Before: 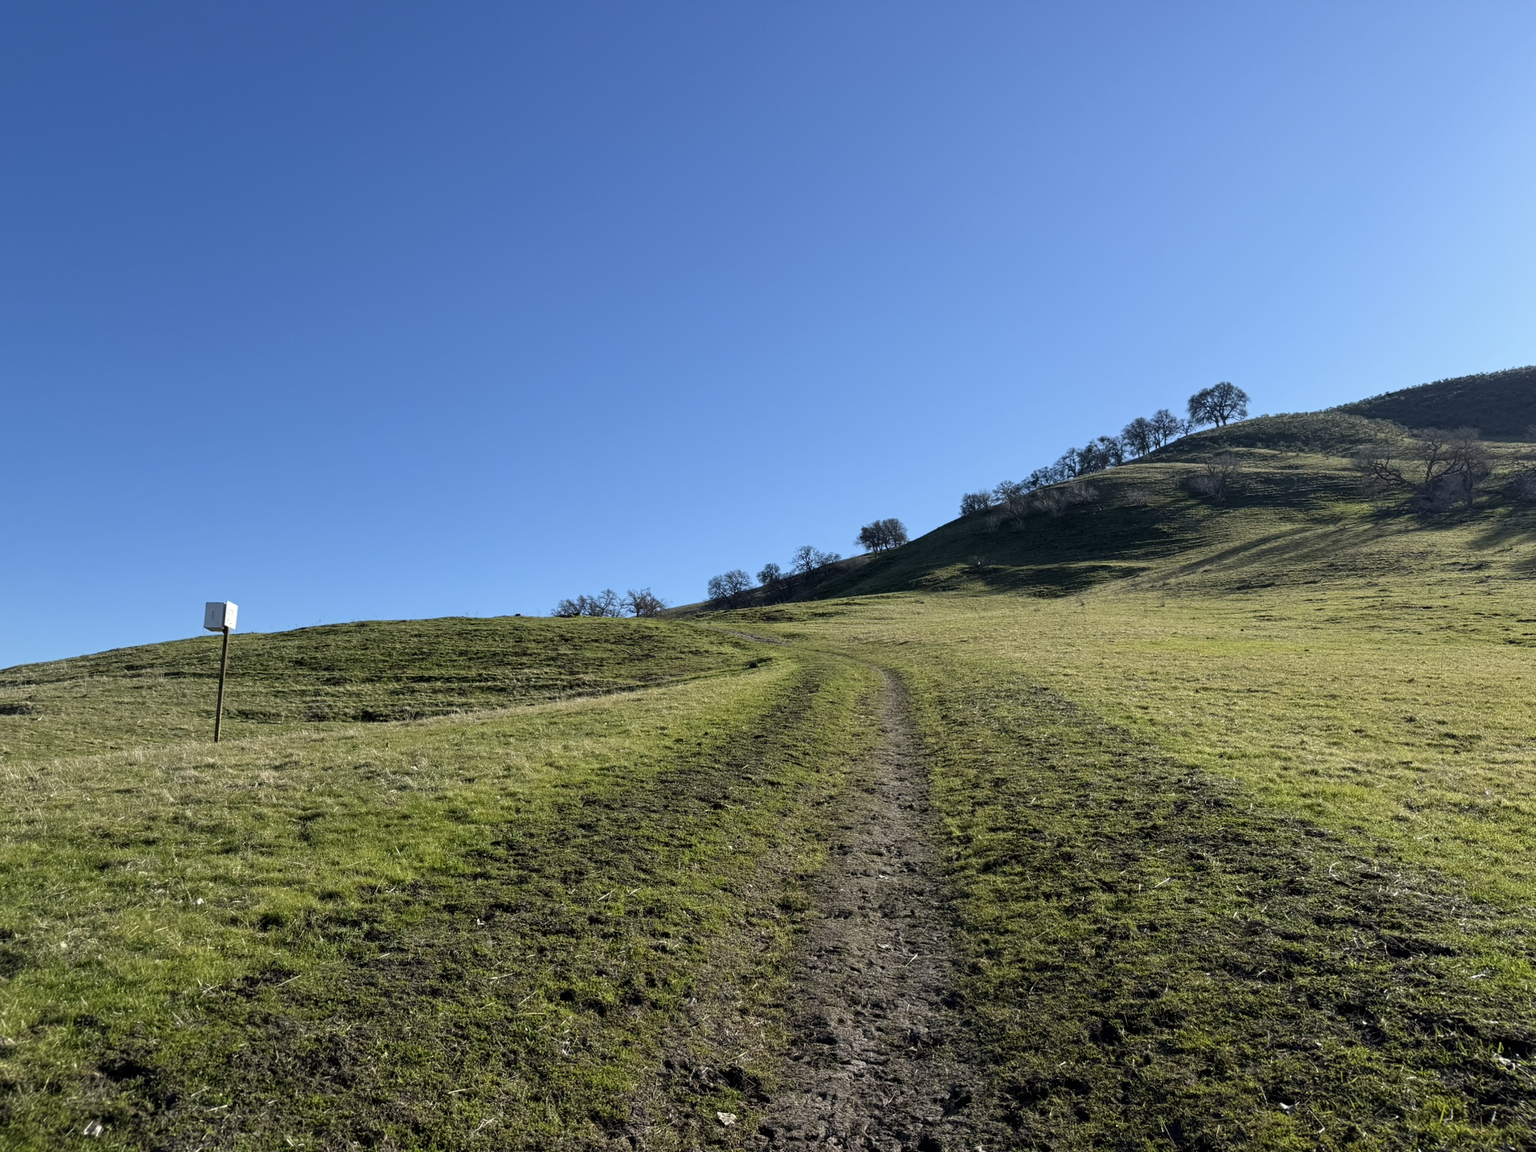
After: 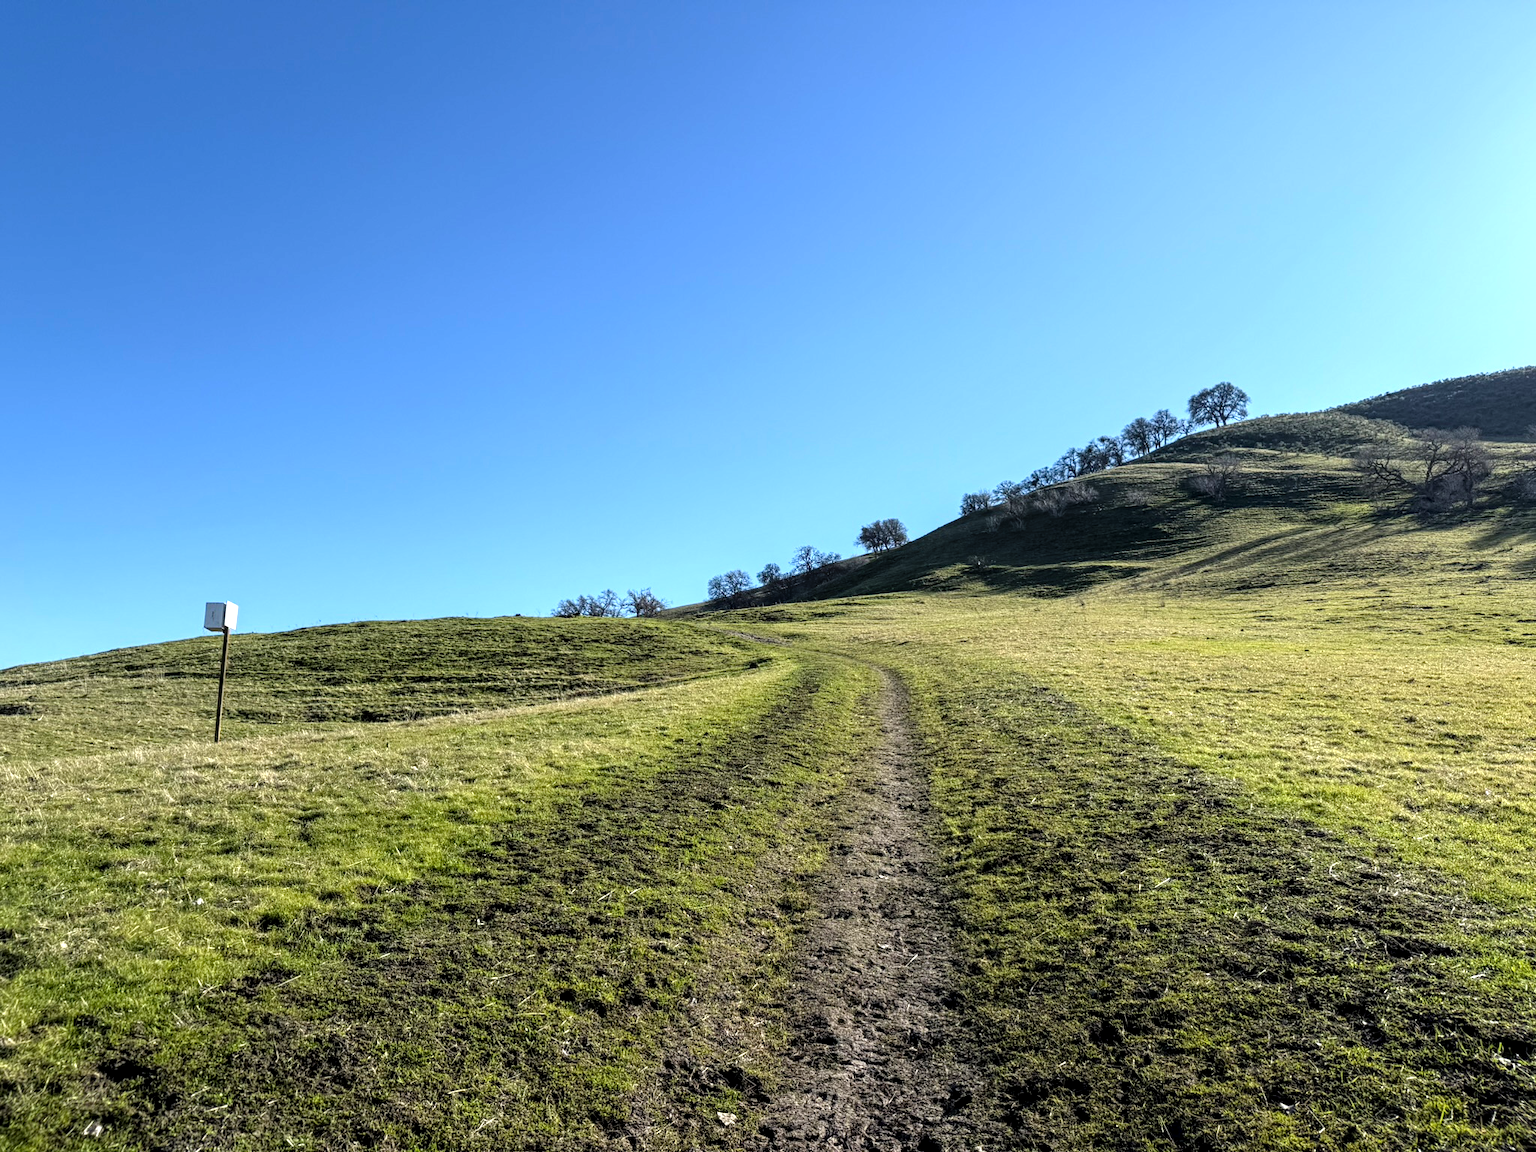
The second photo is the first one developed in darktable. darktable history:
tone equalizer: -8 EV -0.768 EV, -7 EV -0.725 EV, -6 EV -0.63 EV, -5 EV -0.367 EV, -3 EV 0.397 EV, -2 EV 0.6 EV, -1 EV 0.679 EV, +0 EV 0.724 EV
local contrast: on, module defaults
